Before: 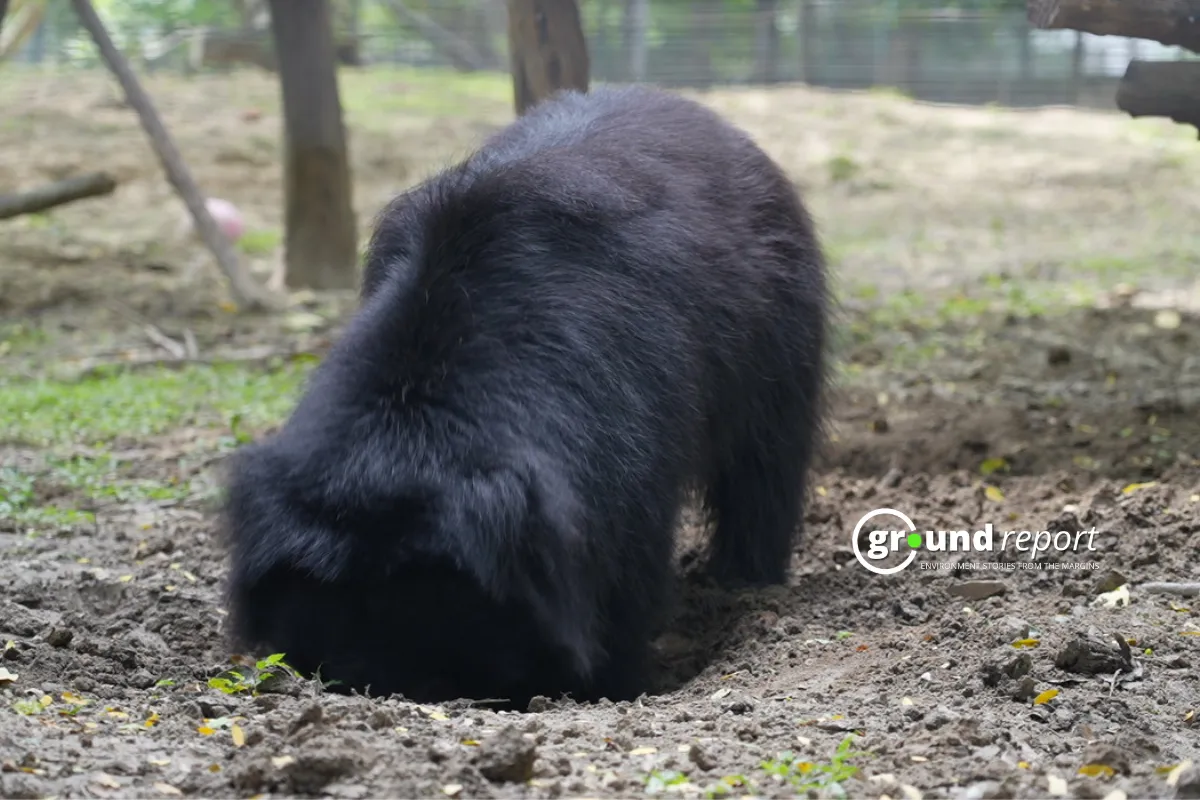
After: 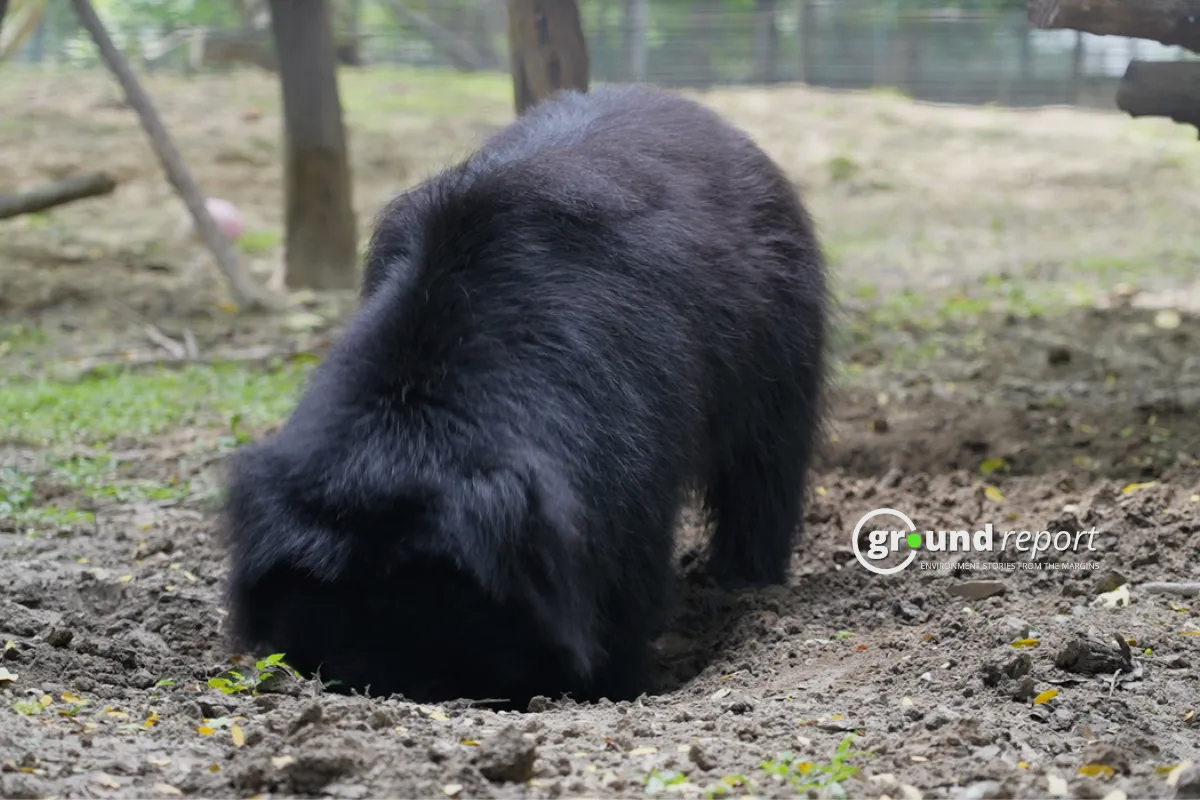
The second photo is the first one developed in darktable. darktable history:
filmic rgb: black relative exposure -11.36 EV, white relative exposure 3.25 EV, hardness 6.74
